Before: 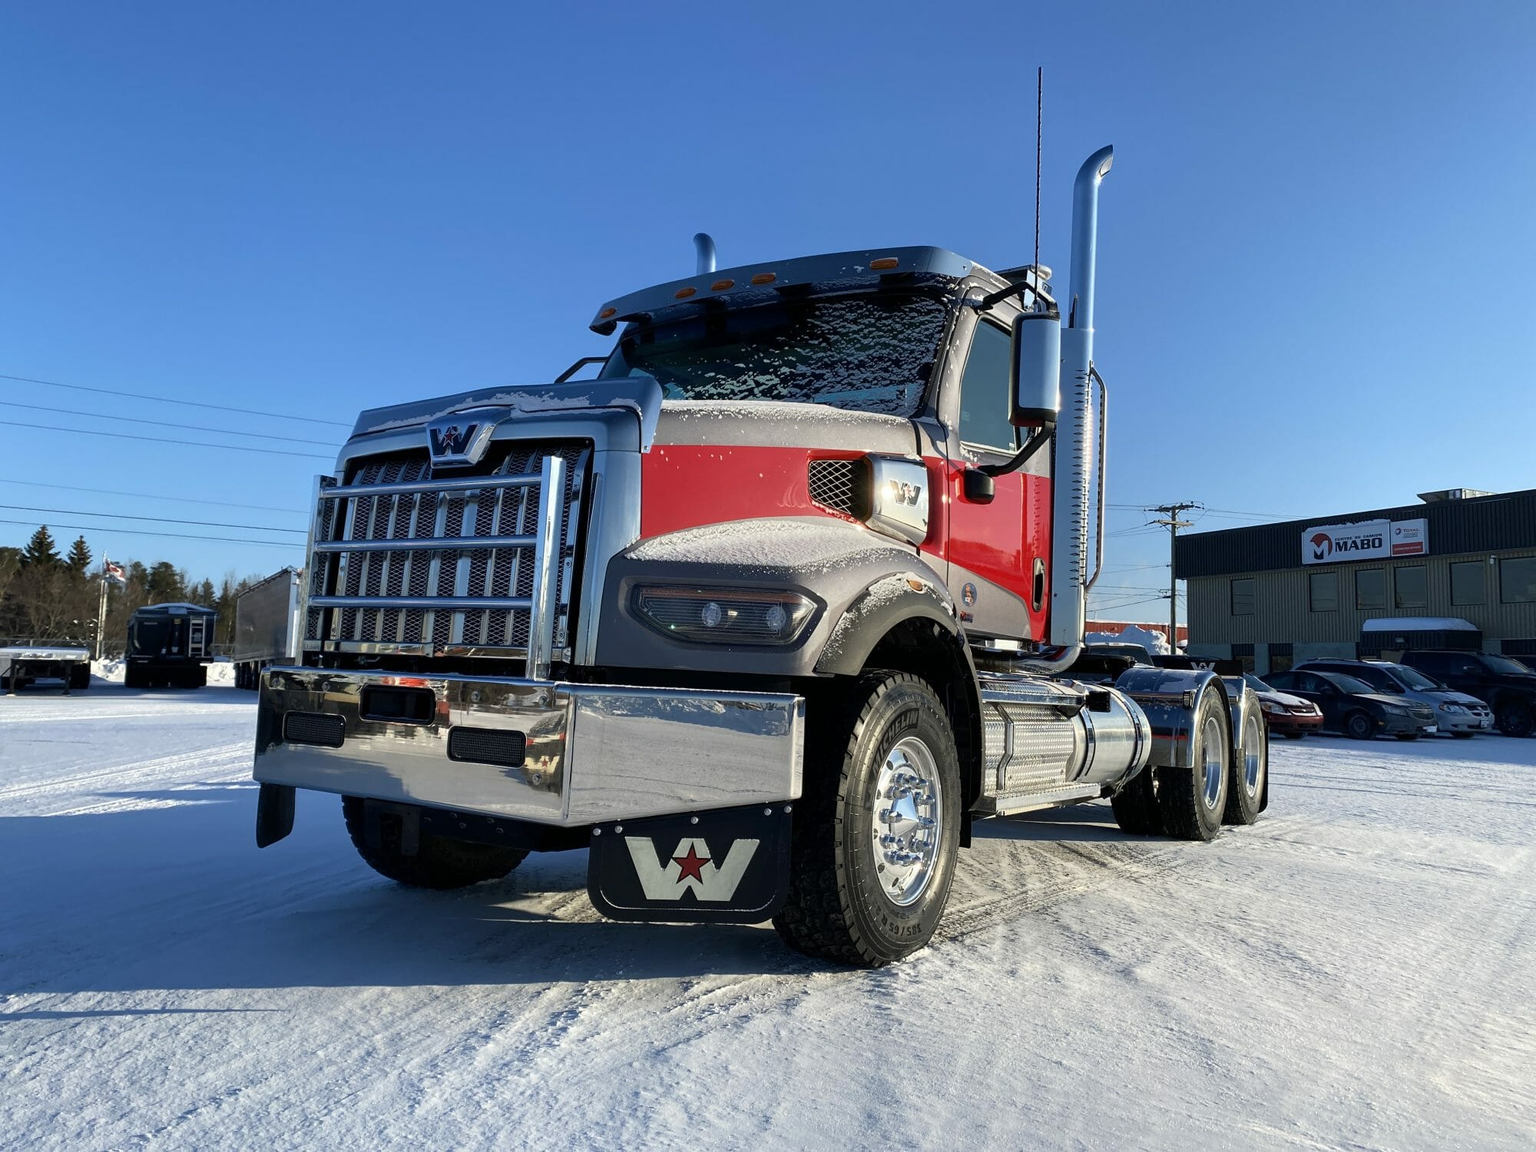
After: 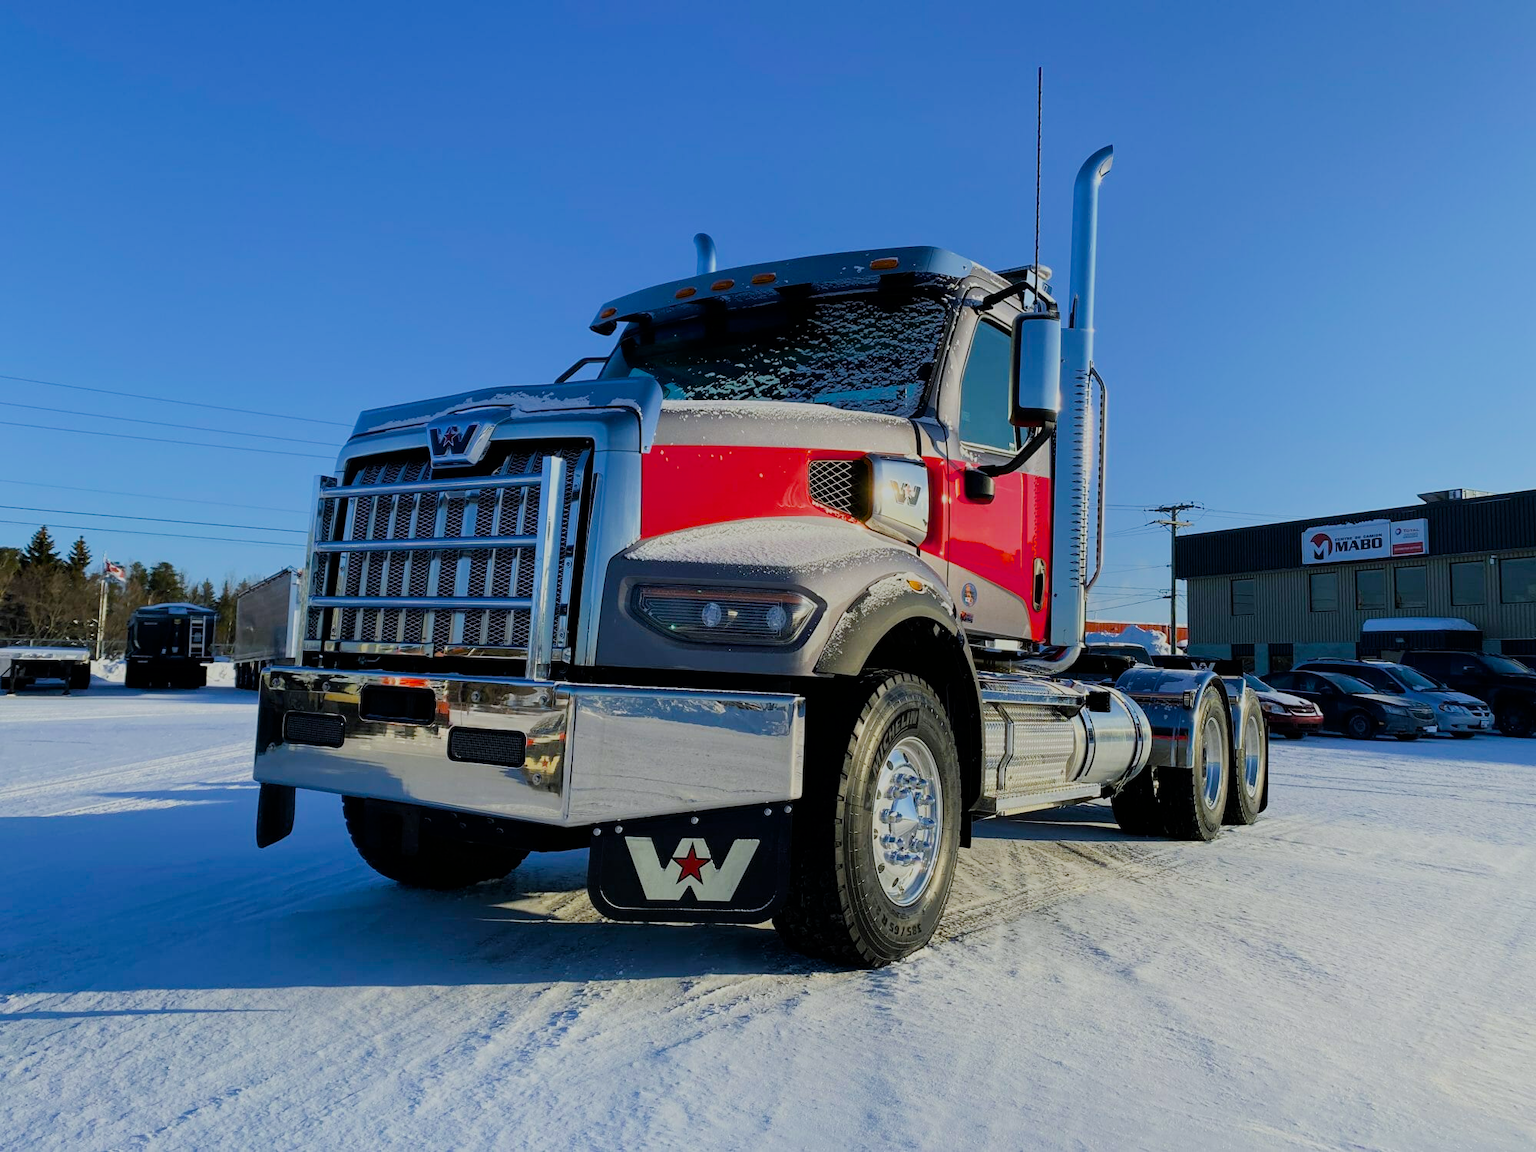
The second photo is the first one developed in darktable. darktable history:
filmic rgb: black relative exposure -6.98 EV, white relative exposure 5.63 EV, hardness 2.86
shadows and highlights: radius 93.07, shadows -14.46, white point adjustment 0.23, highlights 31.48, compress 48.23%, highlights color adjustment 52.79%, soften with gaussian
white balance: red 0.988, blue 1.017
color balance: input saturation 134.34%, contrast -10.04%, contrast fulcrum 19.67%, output saturation 133.51%
